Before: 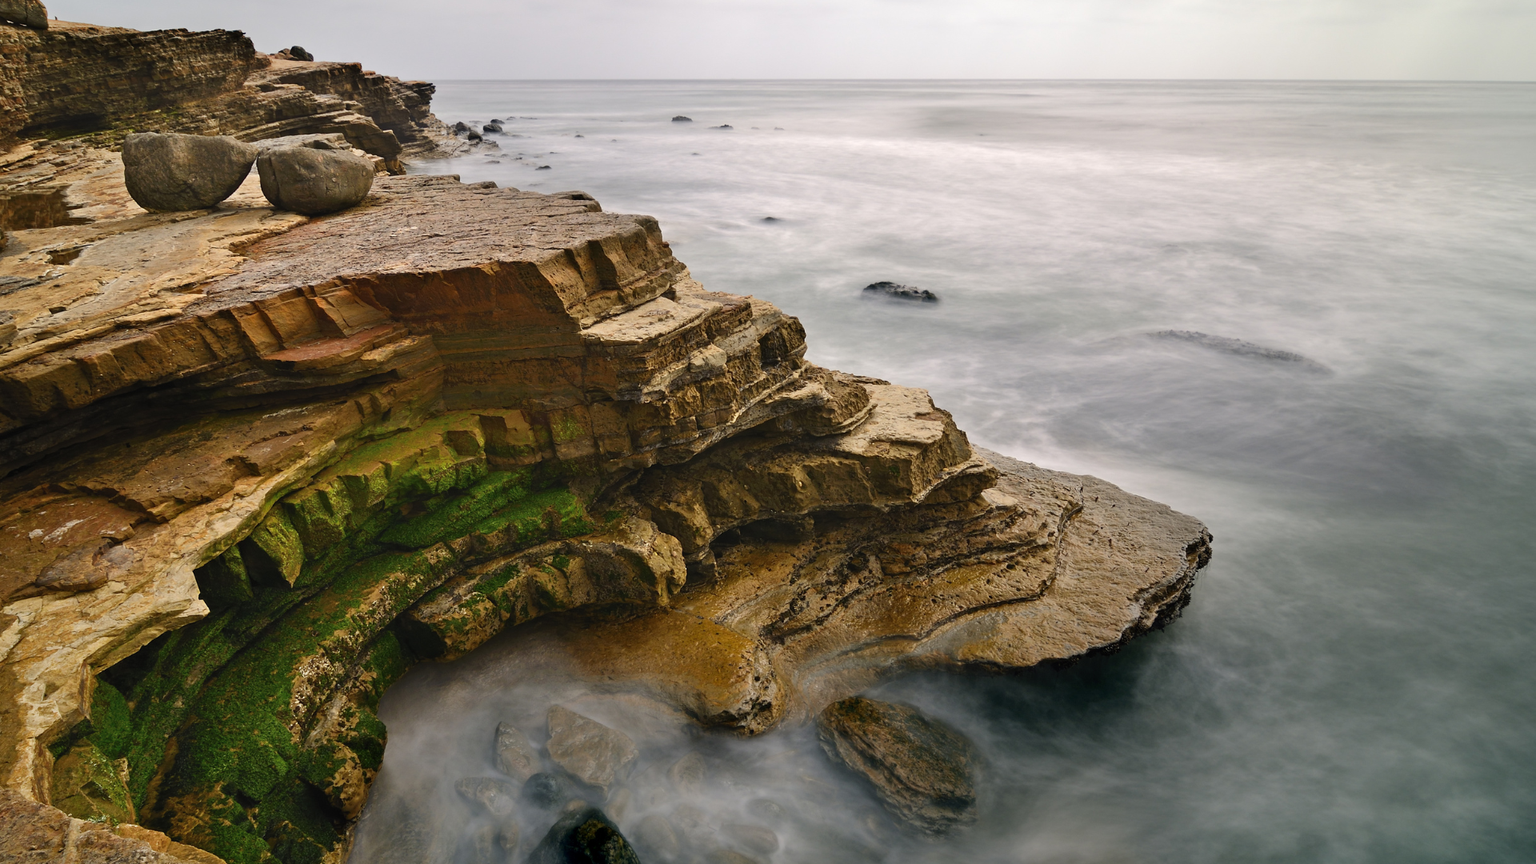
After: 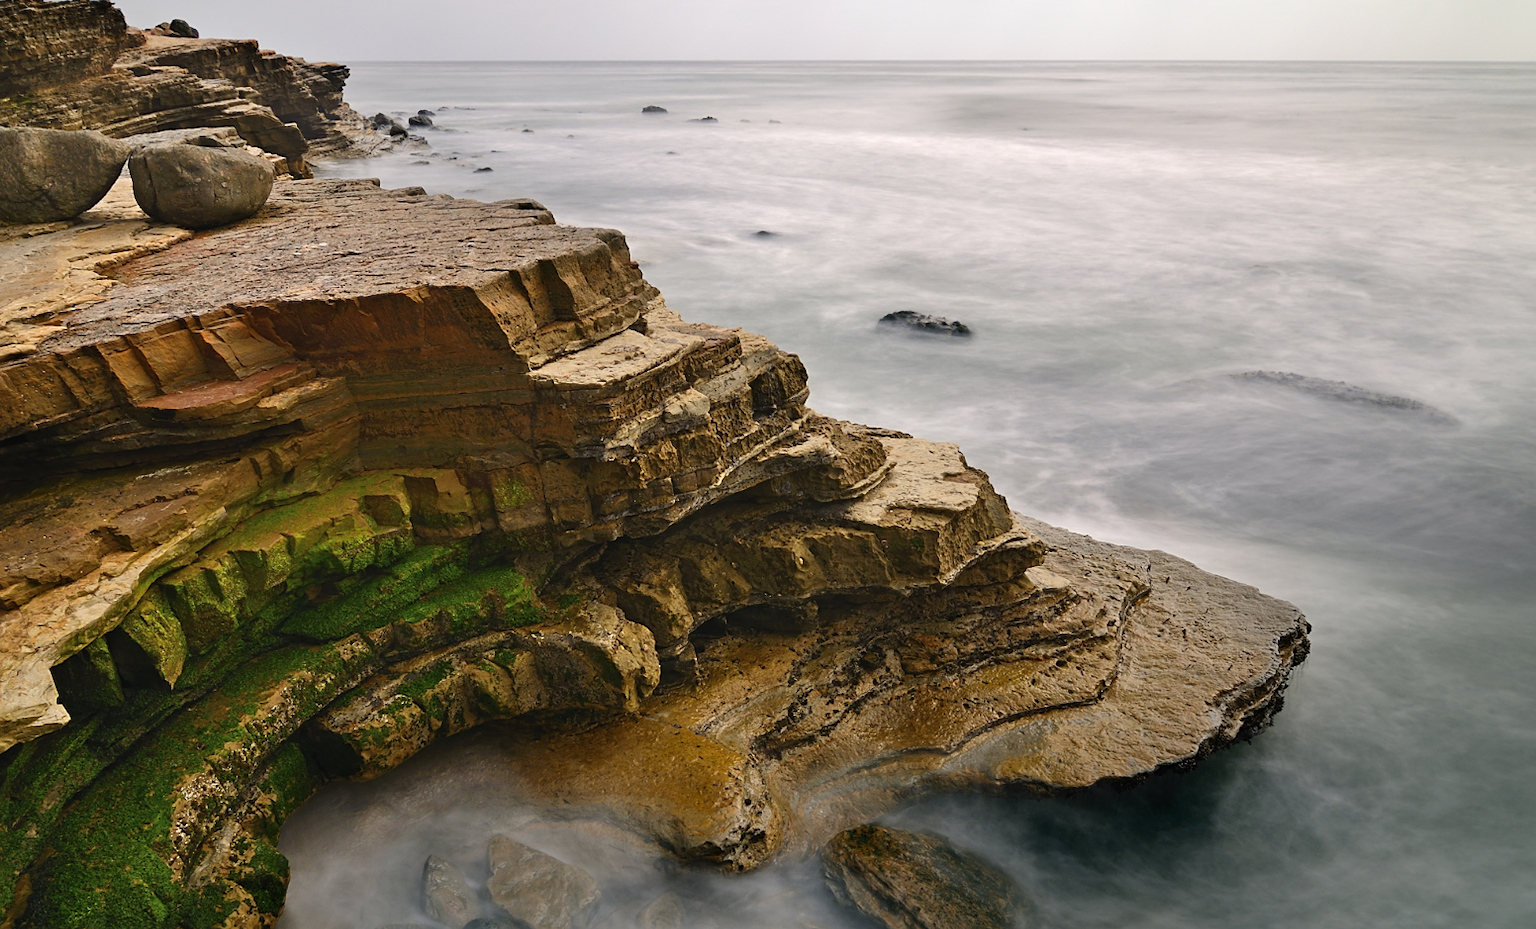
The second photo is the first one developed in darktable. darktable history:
crop: left 9.954%, top 3.522%, right 9.192%, bottom 9.511%
sharpen: amount 0.201
